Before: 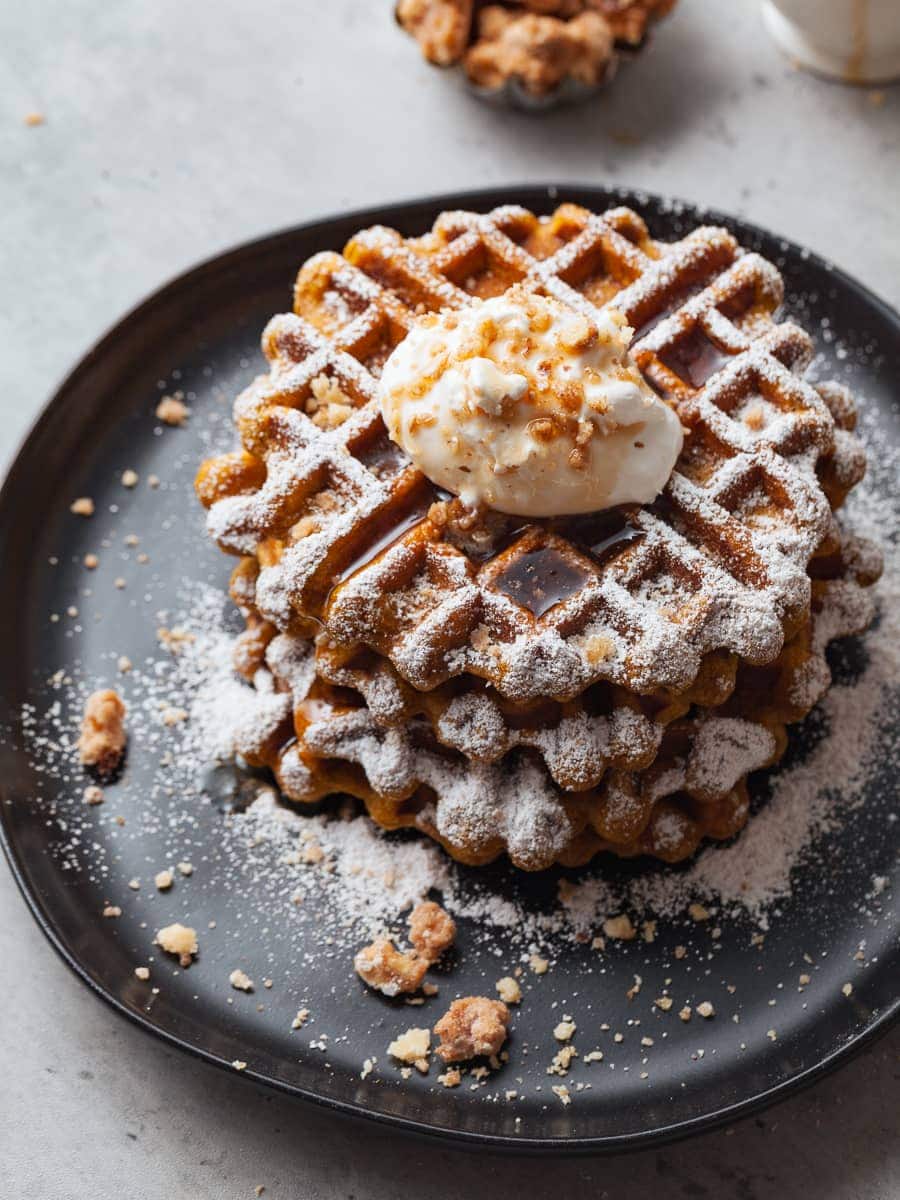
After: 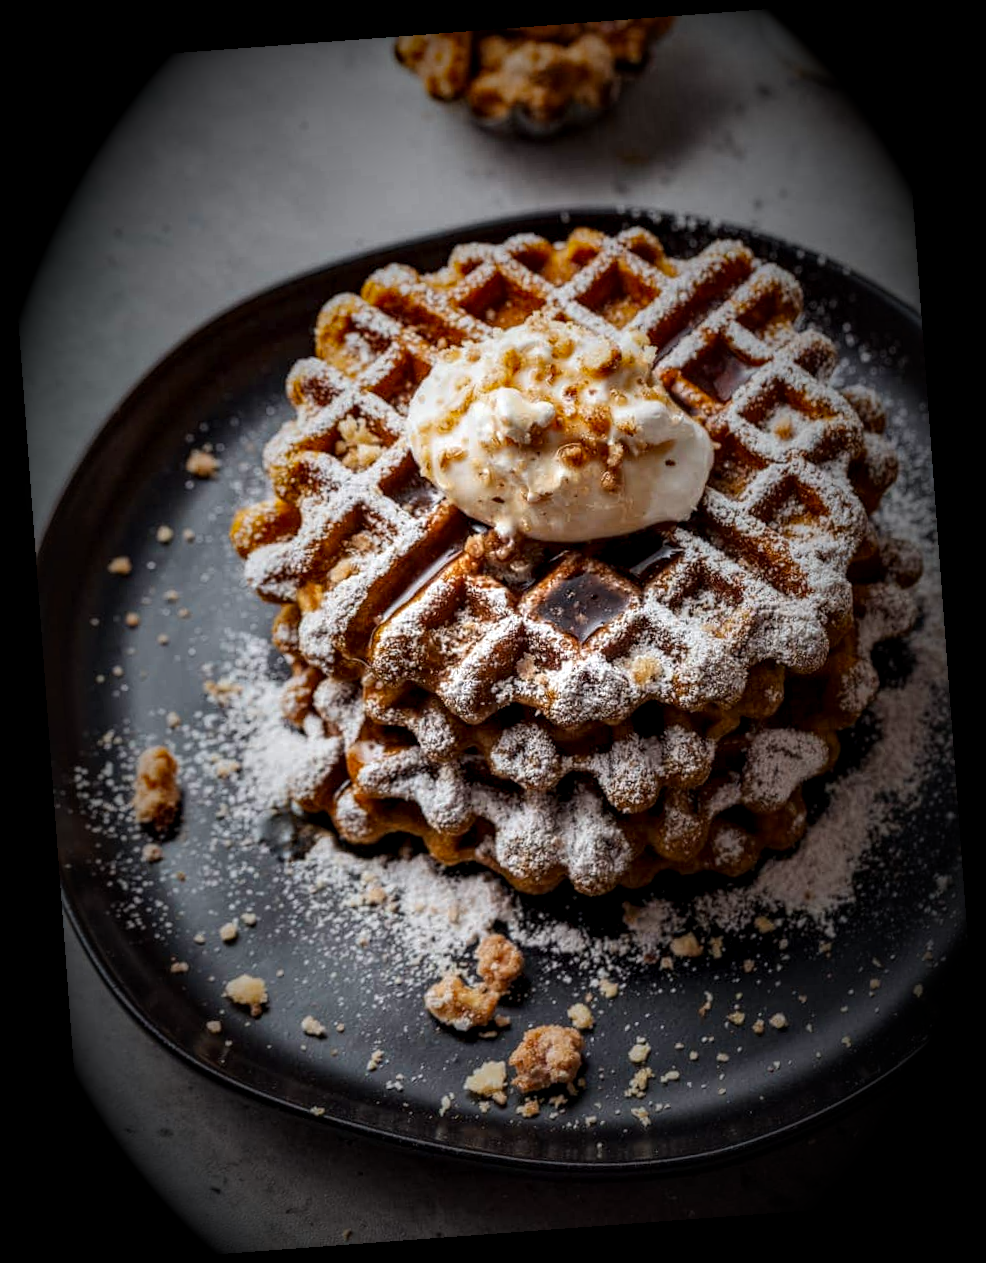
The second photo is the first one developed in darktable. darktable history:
vignetting: fall-off start 15.9%, fall-off radius 100%, brightness -1, saturation 0.5, width/height ratio 0.719
rotate and perspective: rotation -4.25°, automatic cropping off
contrast brightness saturation: saturation -0.05
local contrast: highlights 20%, shadows 70%, detail 170%
exposure: compensate exposure bias true, compensate highlight preservation false
